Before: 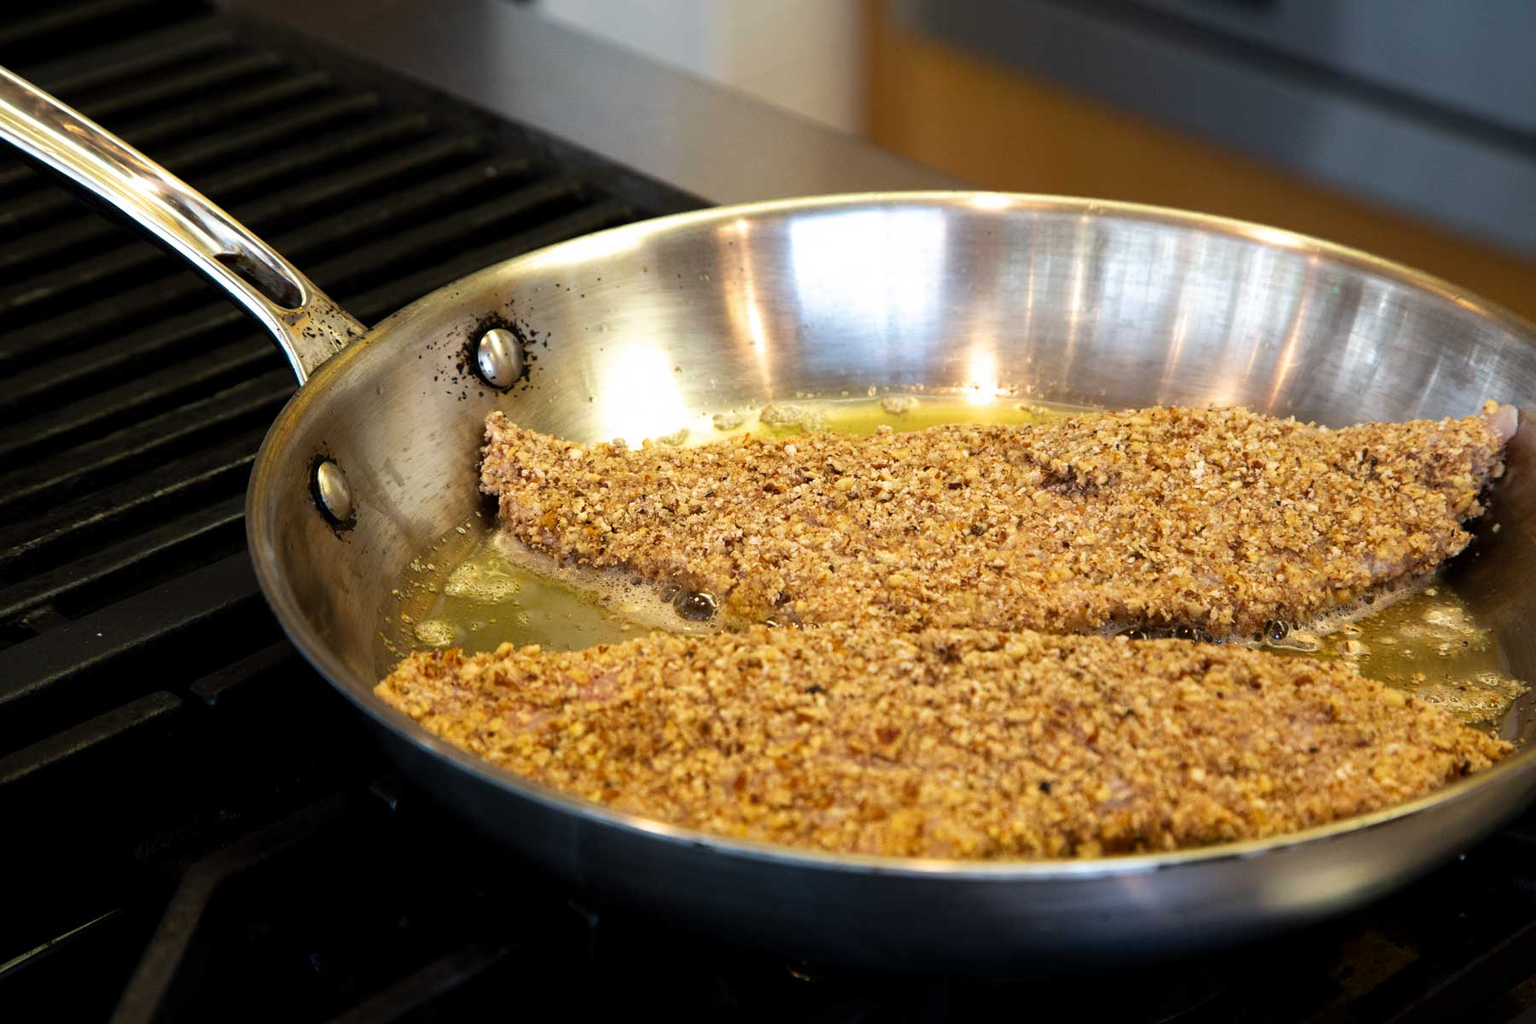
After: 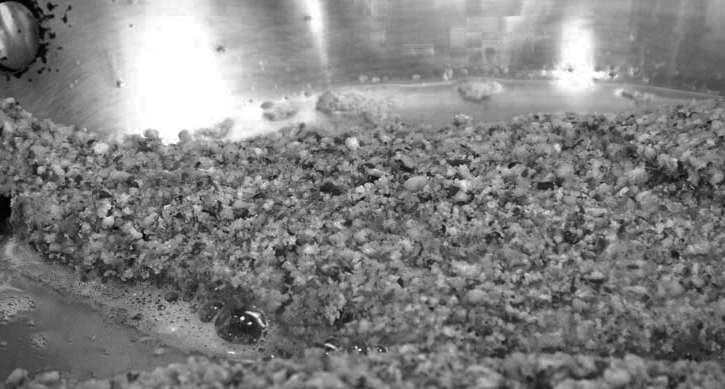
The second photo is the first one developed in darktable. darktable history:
color zones: curves: ch0 [(0.002, 0.589) (0.107, 0.484) (0.146, 0.249) (0.217, 0.352) (0.309, 0.525) (0.39, 0.404) (0.455, 0.169) (0.597, 0.055) (0.724, 0.212) (0.775, 0.691) (0.869, 0.571) (1, 0.587)]; ch1 [(0, 0) (0.143, 0) (0.286, 0) (0.429, 0) (0.571, 0) (0.714, 0) (0.857, 0)]
crop: left 31.903%, top 32.003%, right 27.765%, bottom 35.574%
vignetting: brightness -0.605, saturation 0.002
